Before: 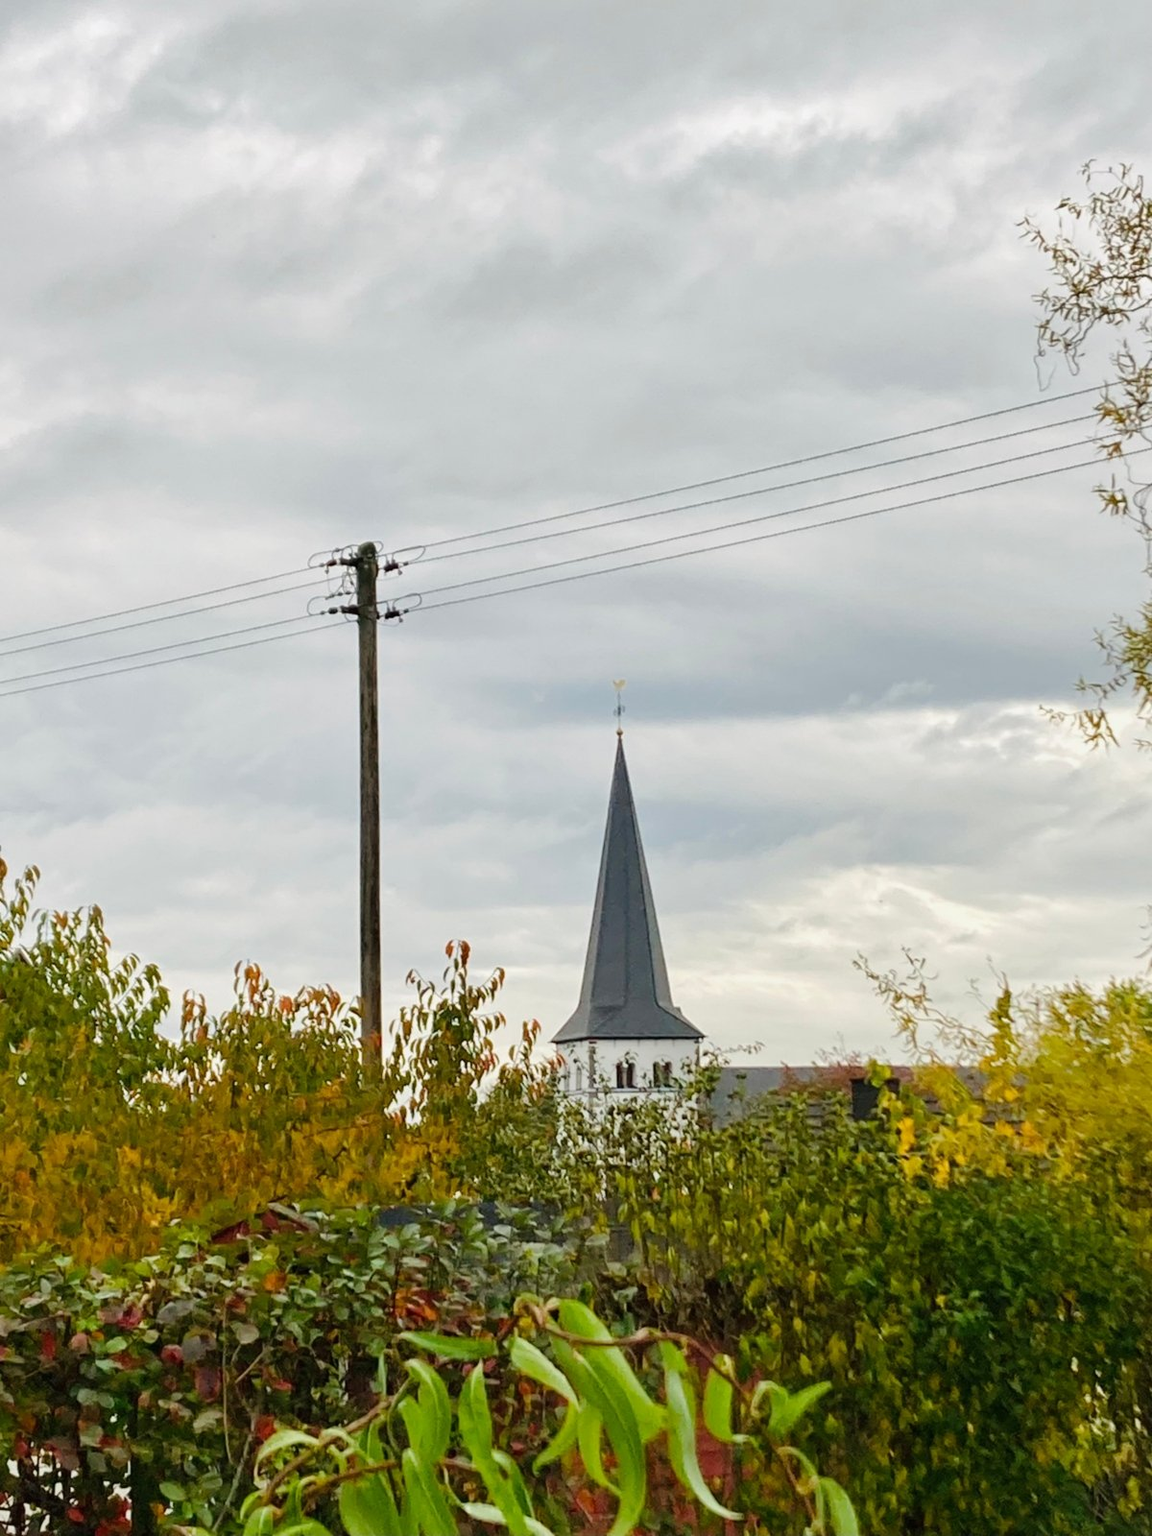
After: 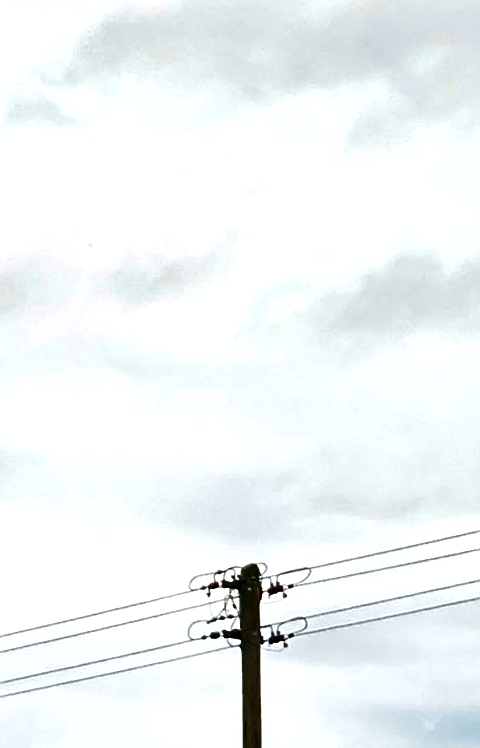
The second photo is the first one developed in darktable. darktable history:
crop and rotate: left 11.069%, top 0.079%, right 48.895%, bottom 53.156%
exposure: black level correction 0, exposure 0.696 EV, compensate highlight preservation false
shadows and highlights: soften with gaussian
sharpen: on, module defaults
